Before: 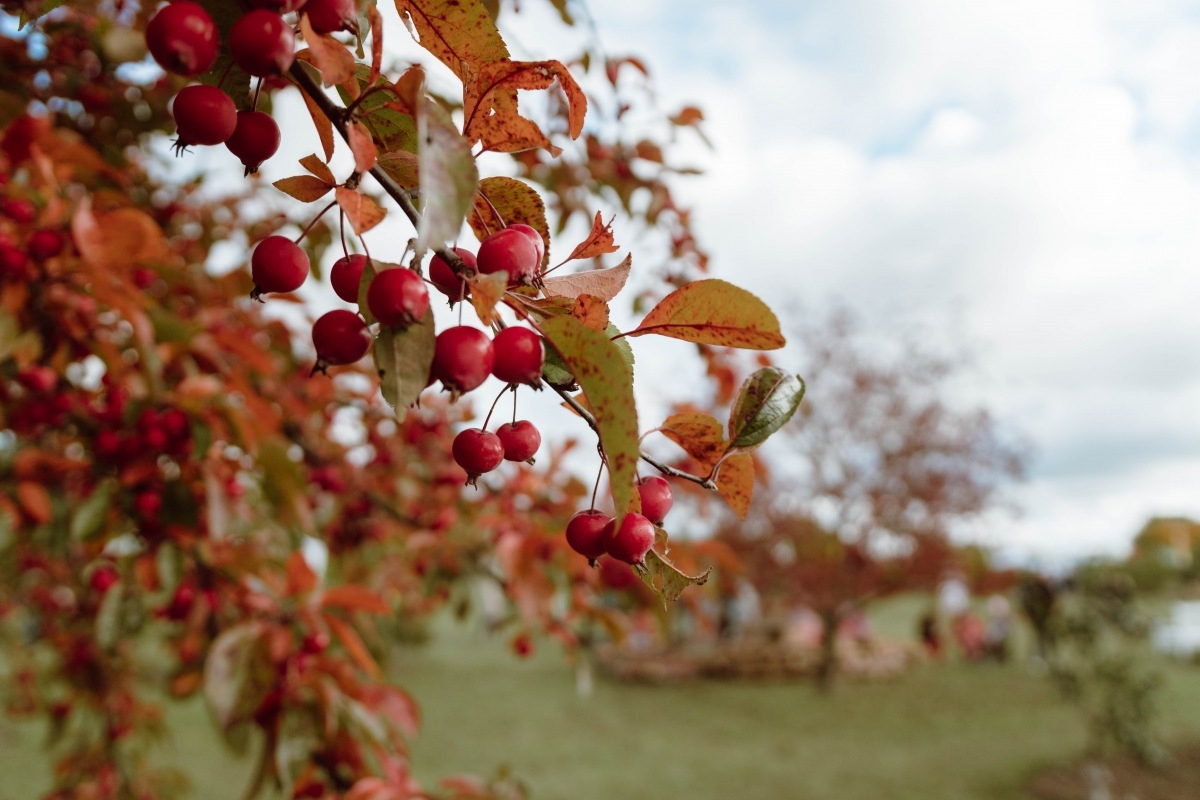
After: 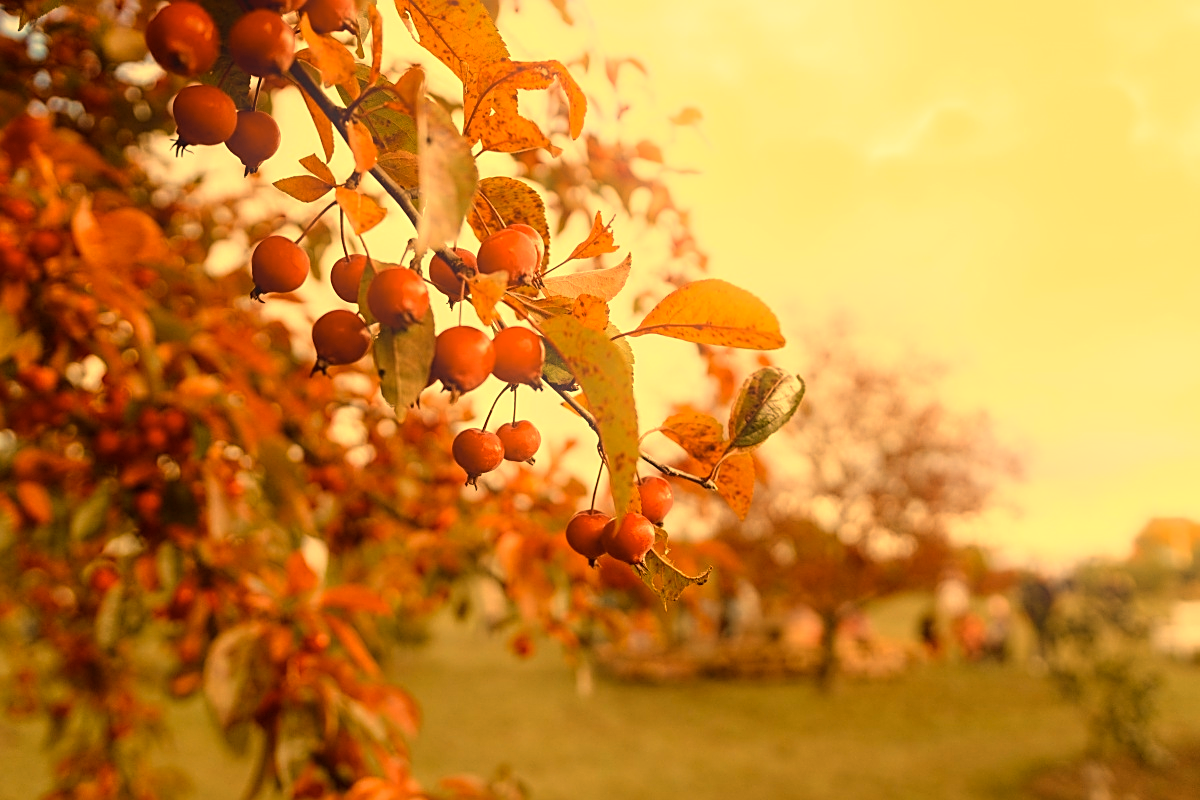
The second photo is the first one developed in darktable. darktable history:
sharpen: on, module defaults
white balance: red 1.467, blue 0.684
color contrast: green-magenta contrast 0.85, blue-yellow contrast 1.25, unbound 0
bloom: size 13.65%, threshold 98.39%, strength 4.82%
